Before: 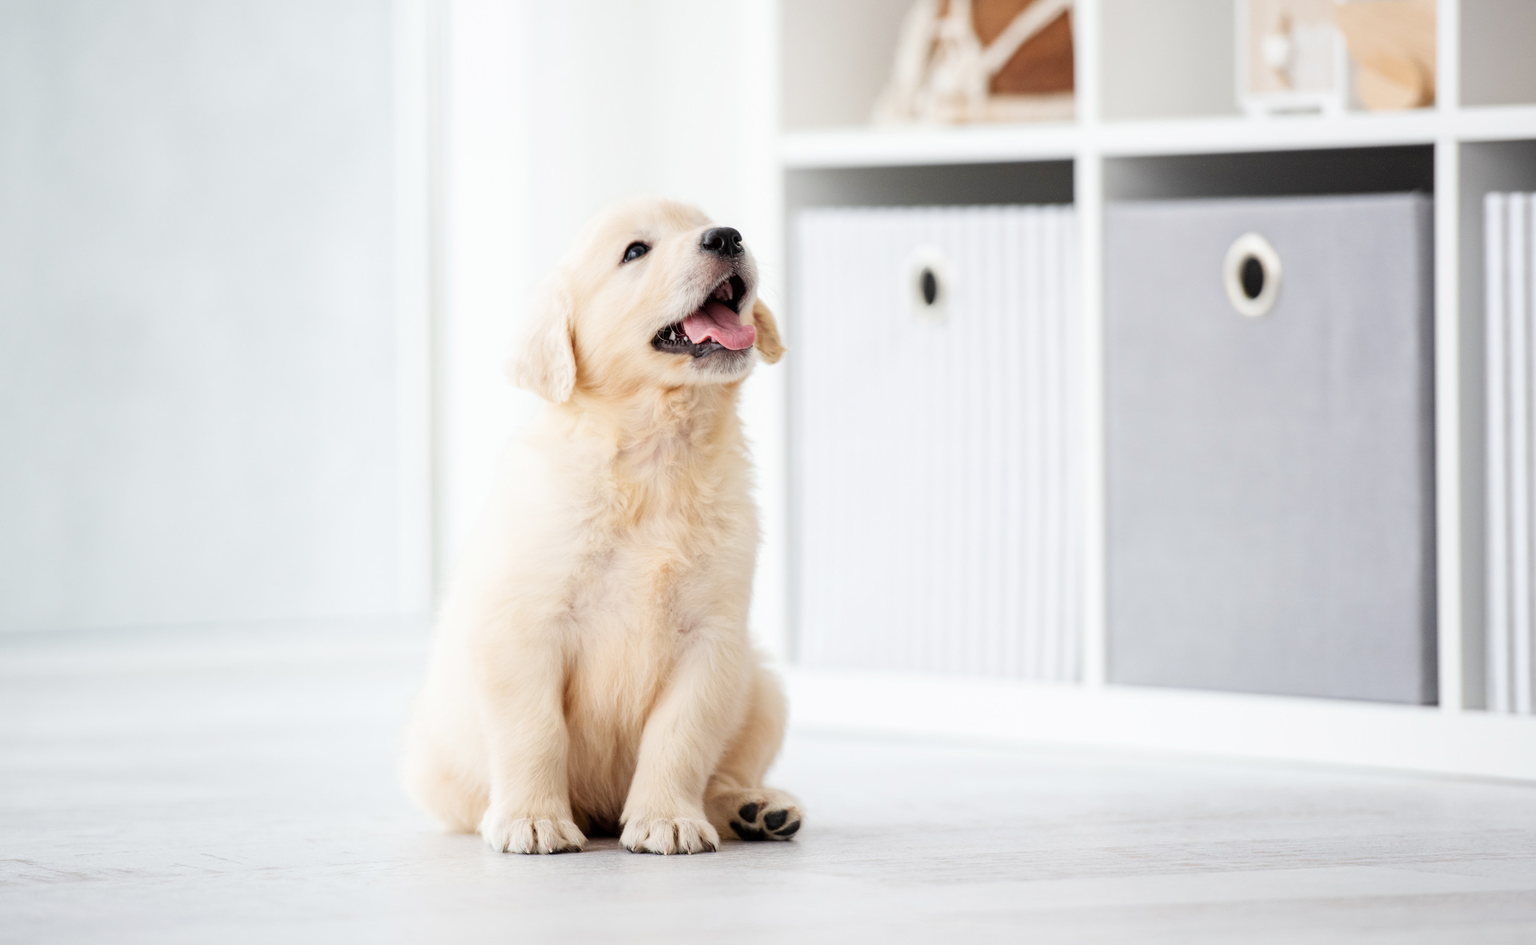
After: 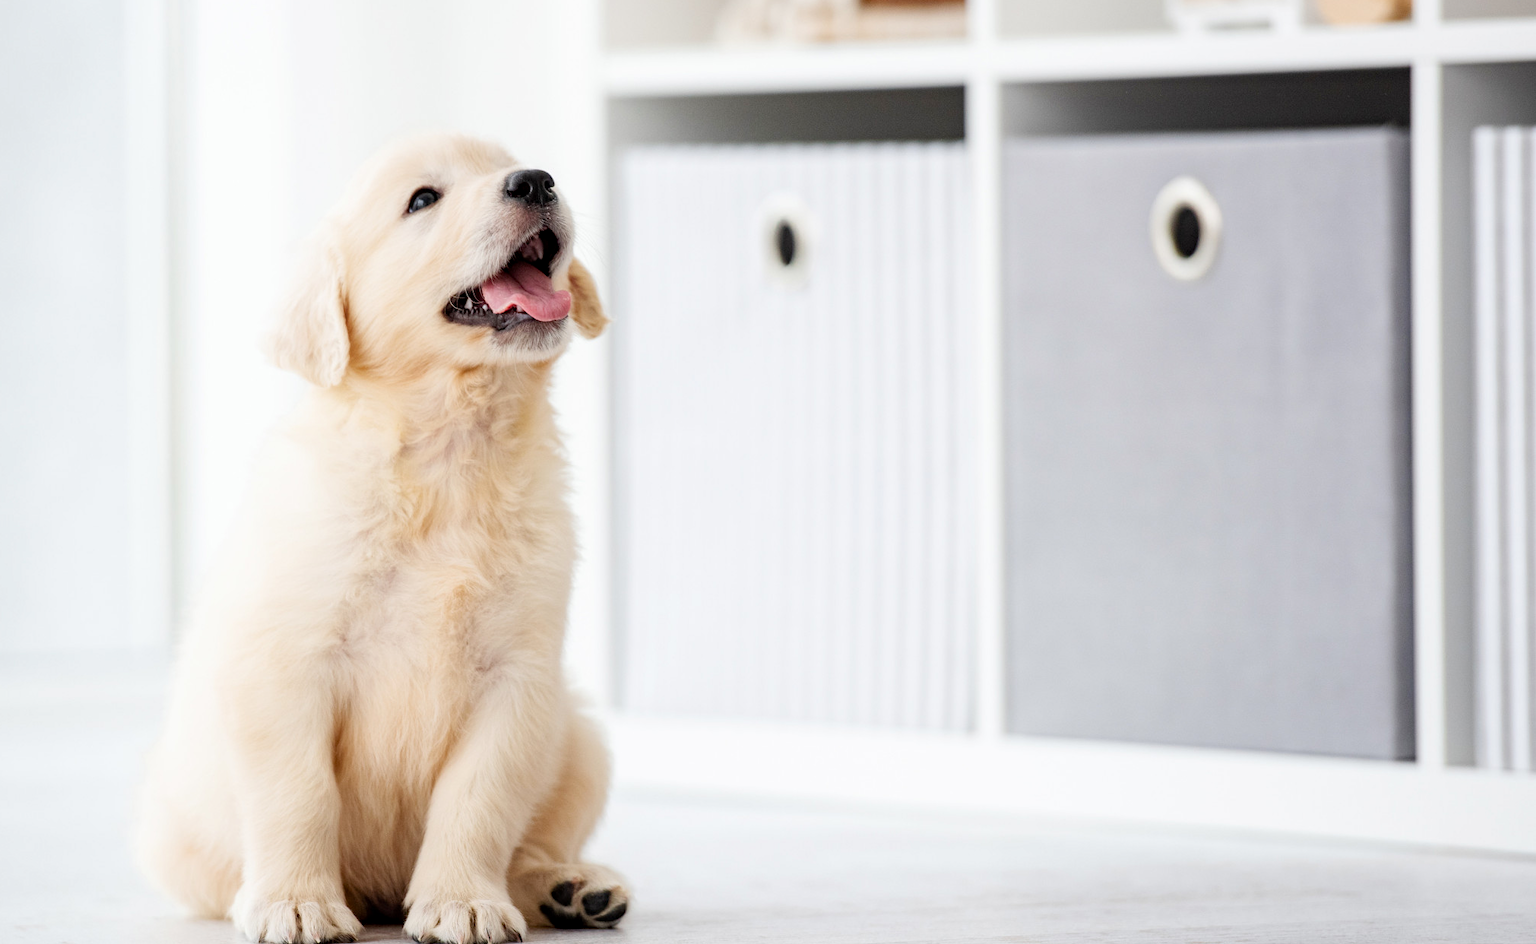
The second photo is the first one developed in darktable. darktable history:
haze removal: compatibility mode true, adaptive false
crop: left 19.159%, top 9.58%, bottom 9.58%
